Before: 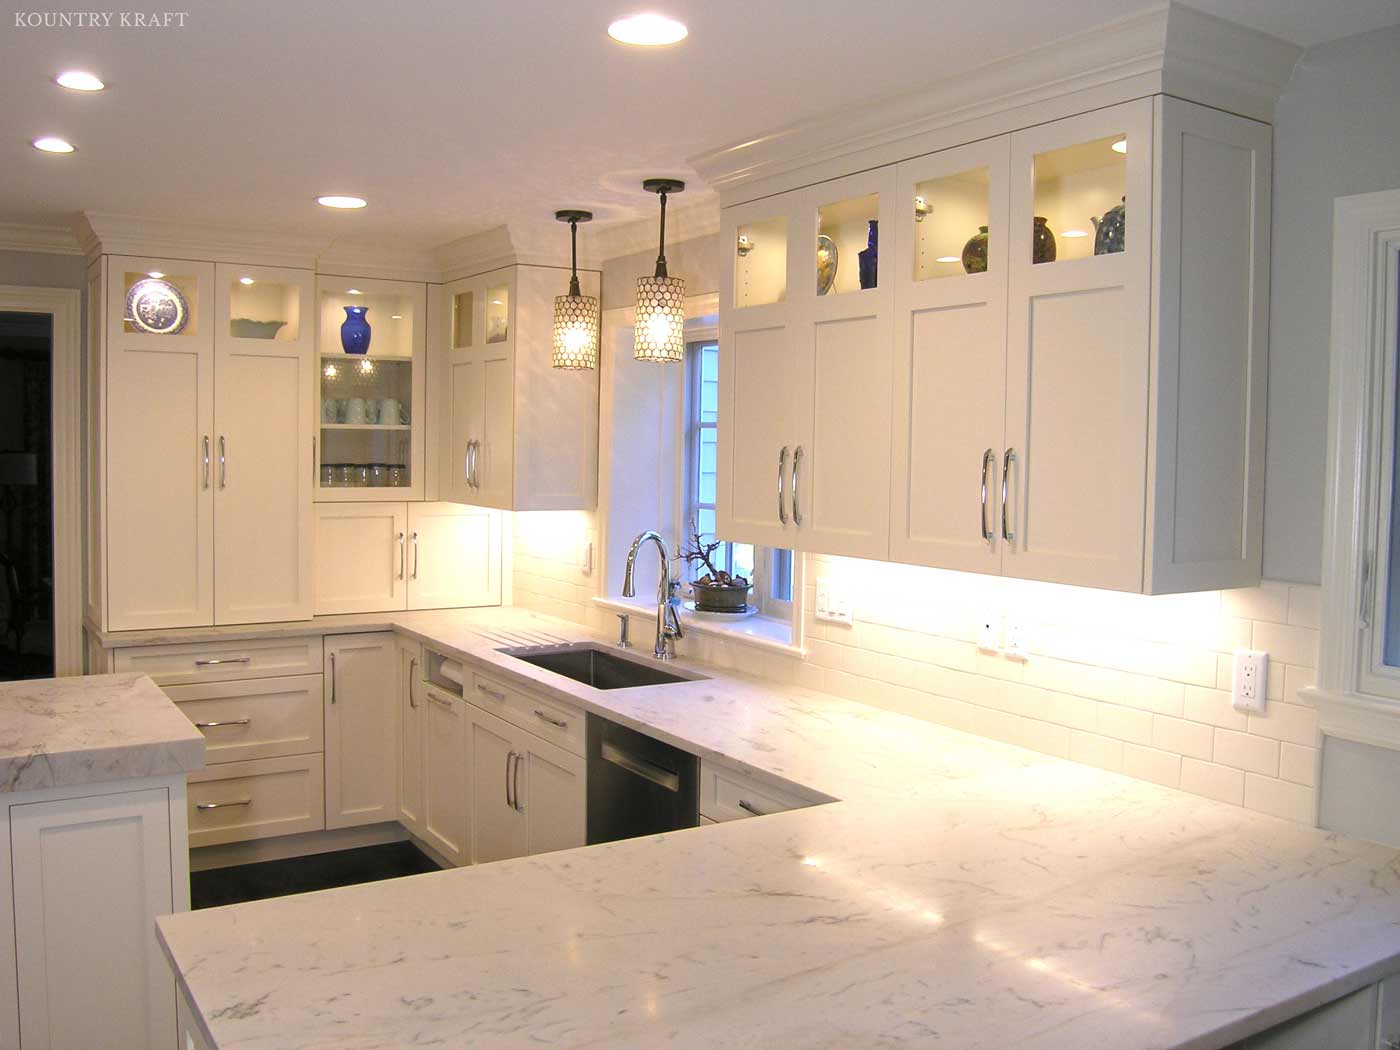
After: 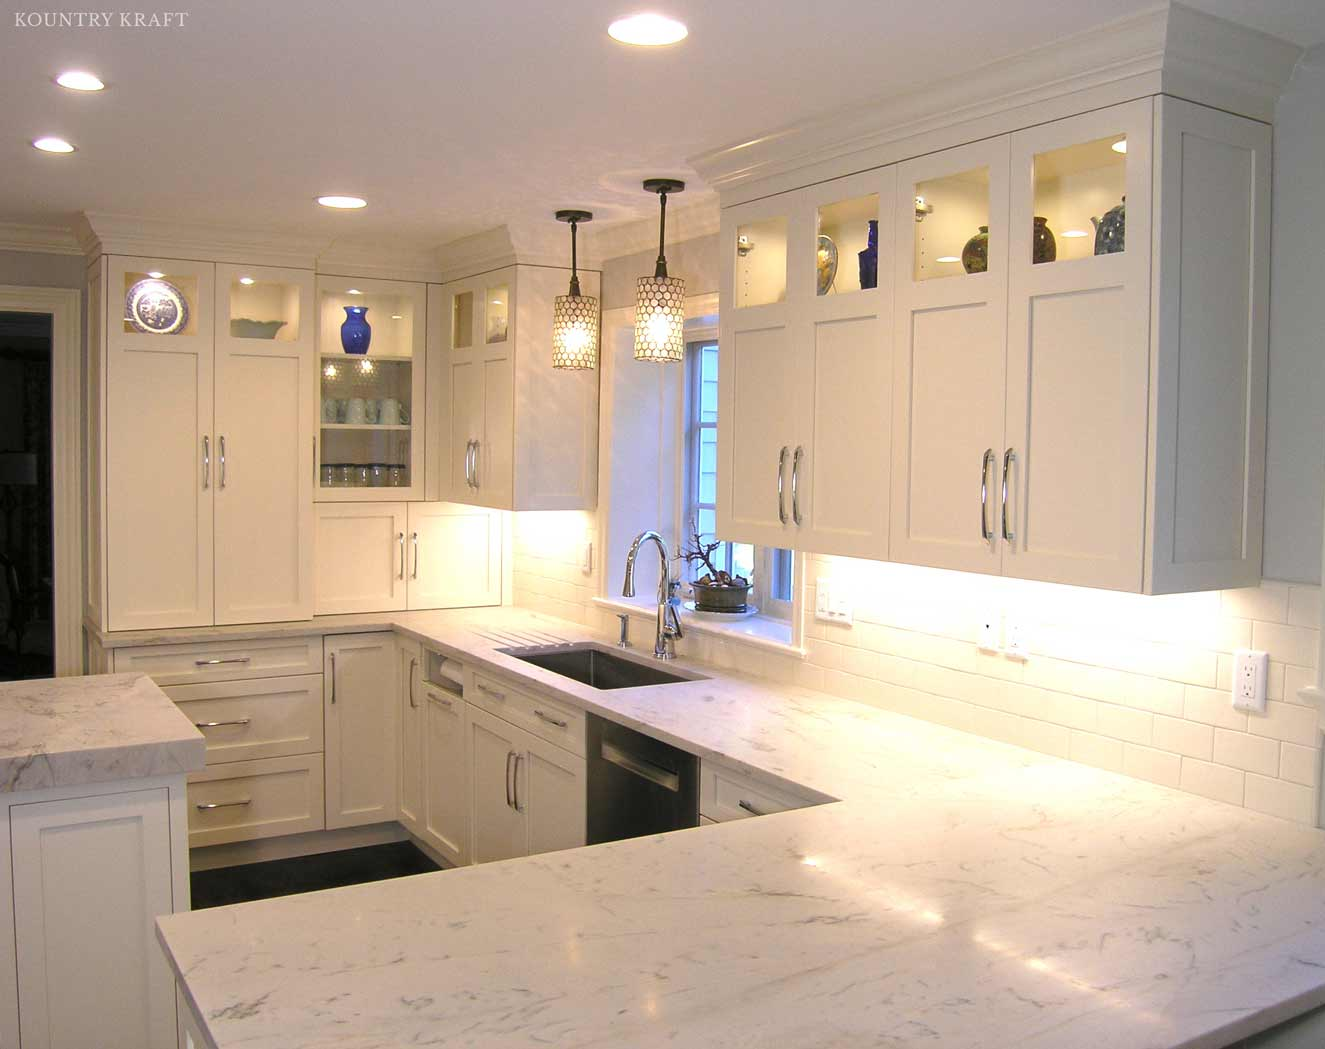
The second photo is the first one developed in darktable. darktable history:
crop and rotate: left 0%, right 5.304%
